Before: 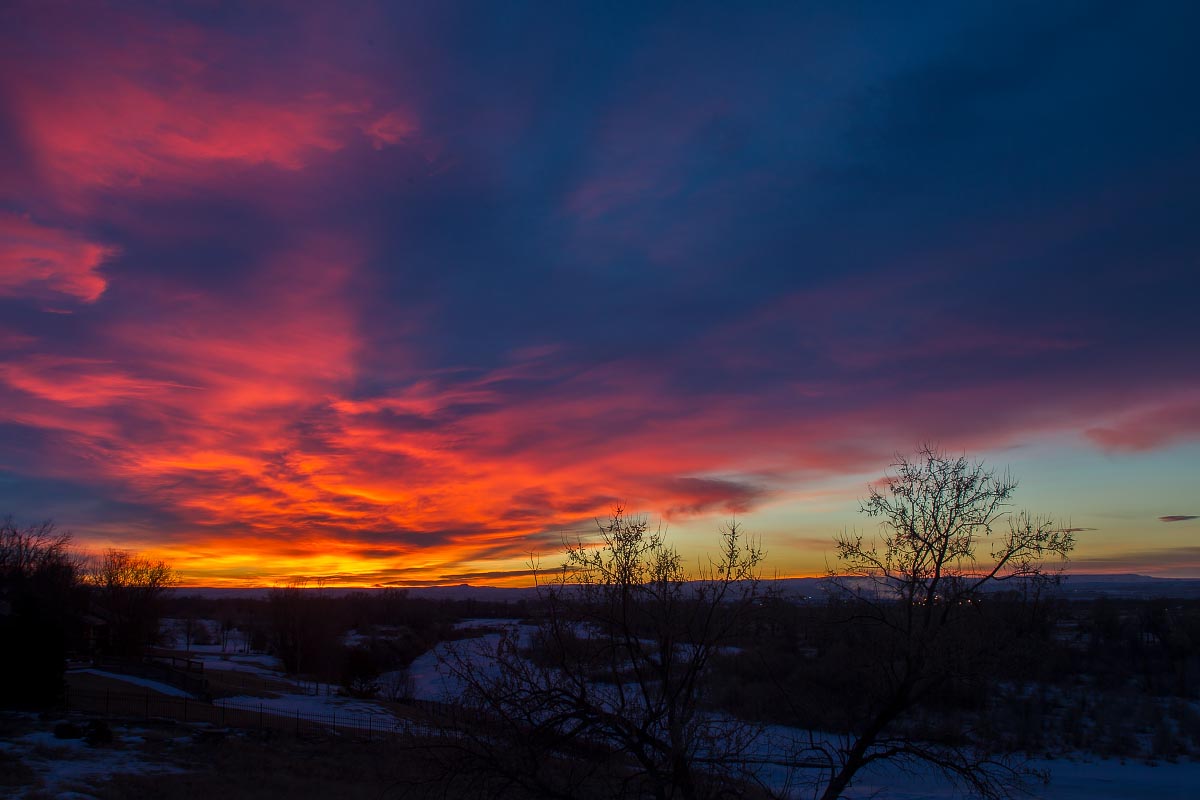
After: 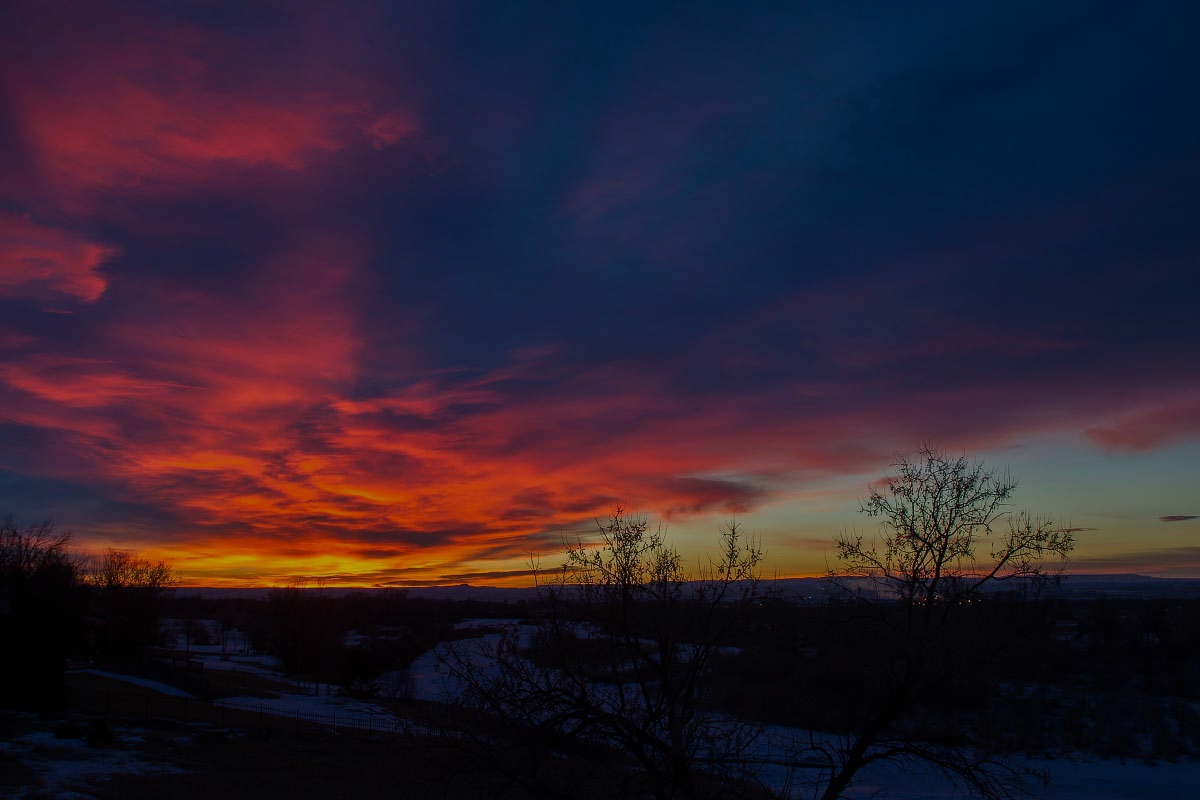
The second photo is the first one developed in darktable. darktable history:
exposure: exposure -1.004 EV, compensate highlight preservation false
